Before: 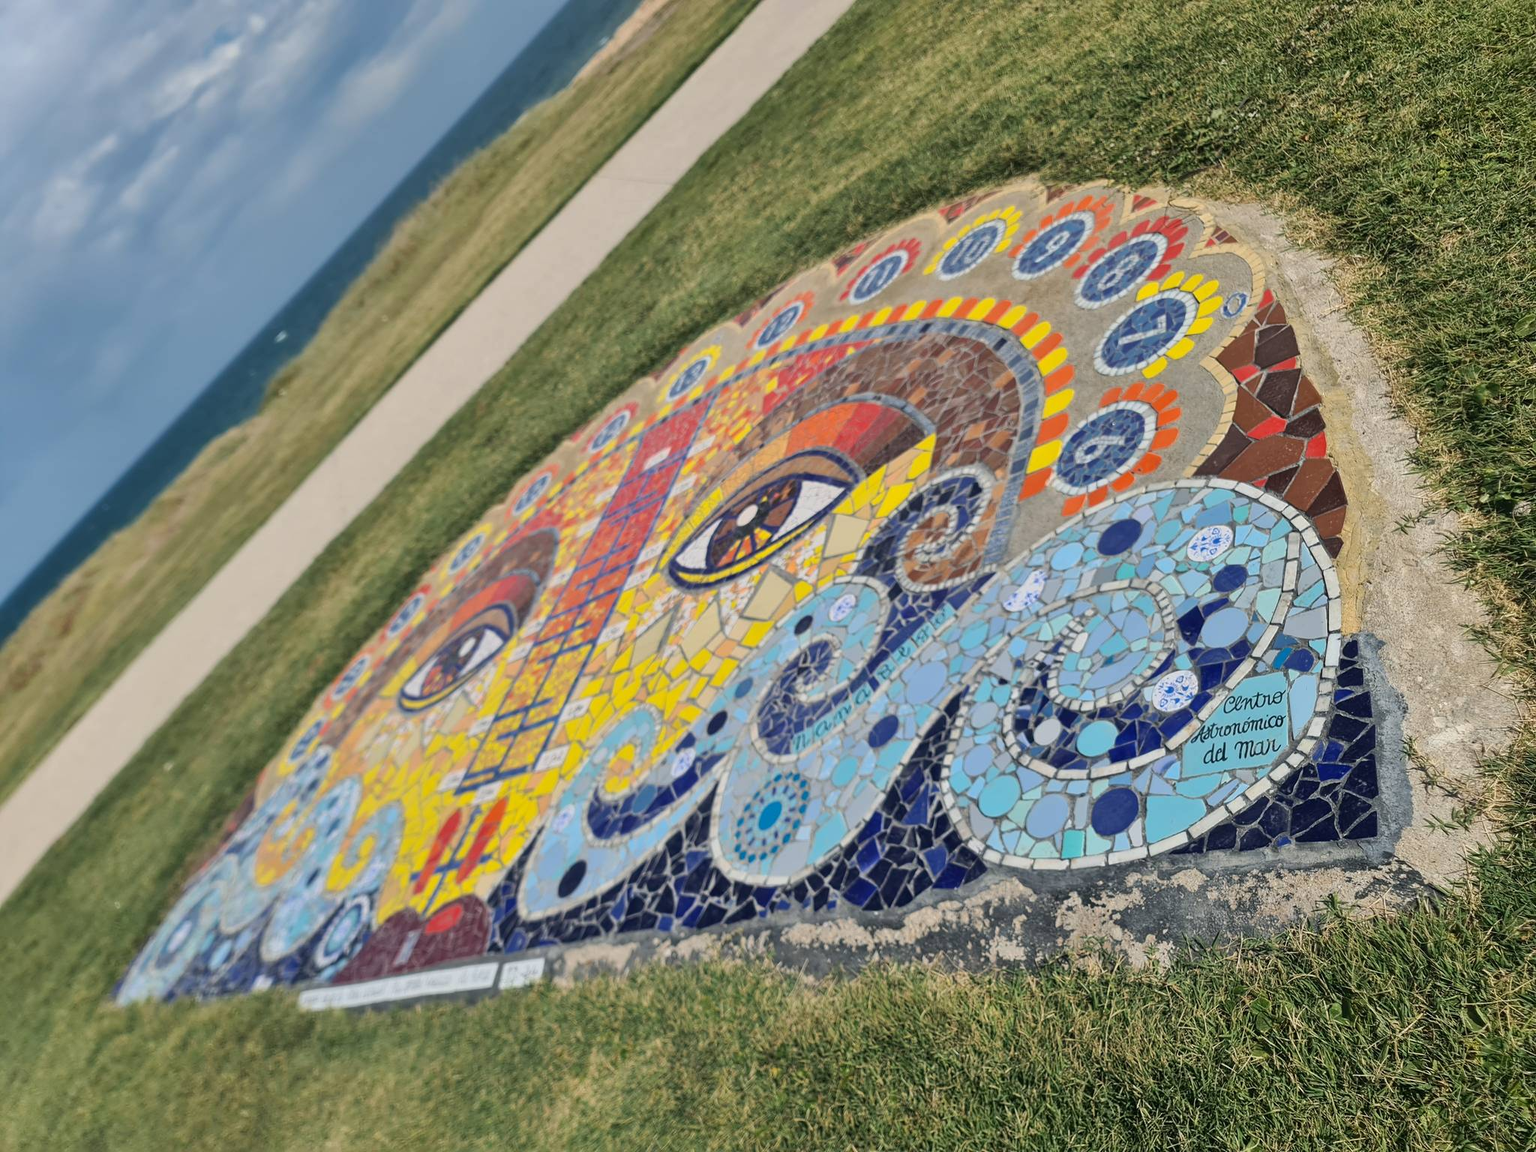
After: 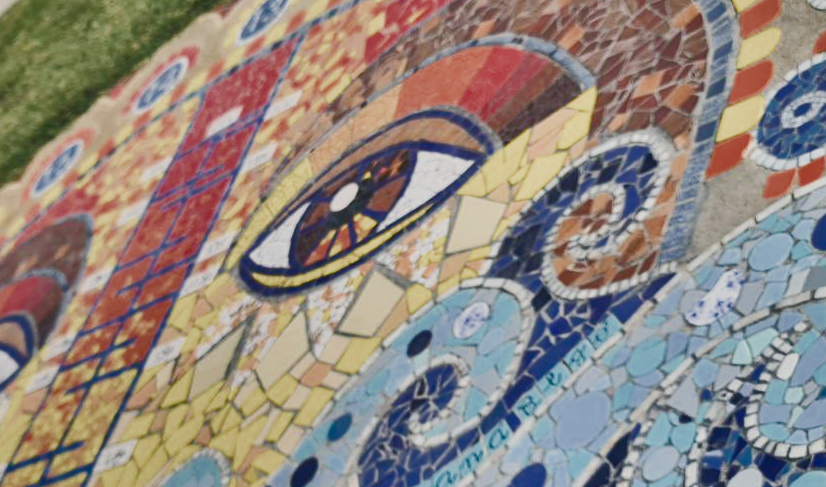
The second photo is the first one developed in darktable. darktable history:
crop: left 31.843%, top 31.921%, right 27.806%, bottom 36.365%
exposure: black level correction -0.002, exposure 1.108 EV, compensate highlight preservation false
filmic rgb: black relative exposure -7.65 EV, white relative exposure 4.56 EV, hardness 3.61, add noise in highlights 0.002, color science v3 (2019), use custom middle-gray values true, contrast in highlights soft
shadows and highlights: shadows 21.04, highlights -83, soften with gaussian
